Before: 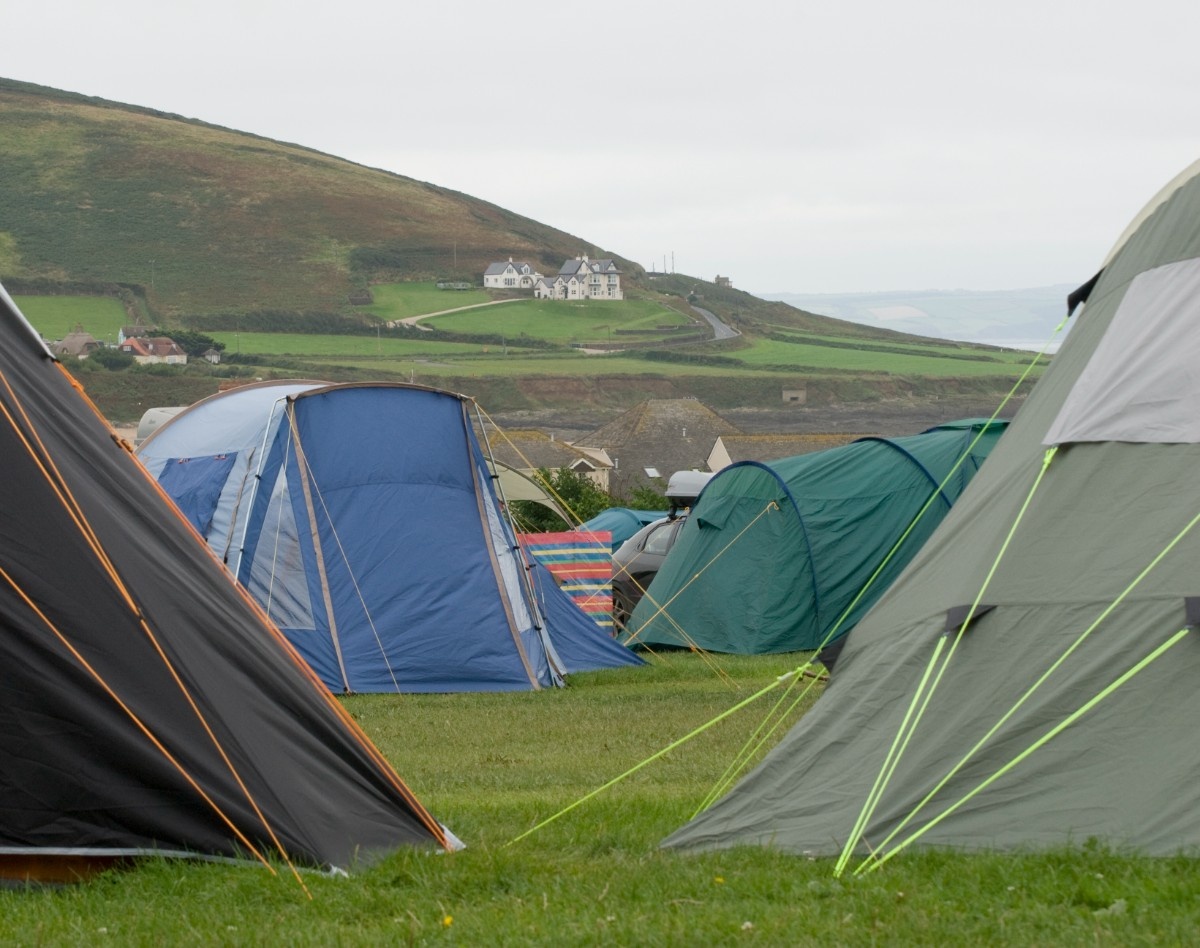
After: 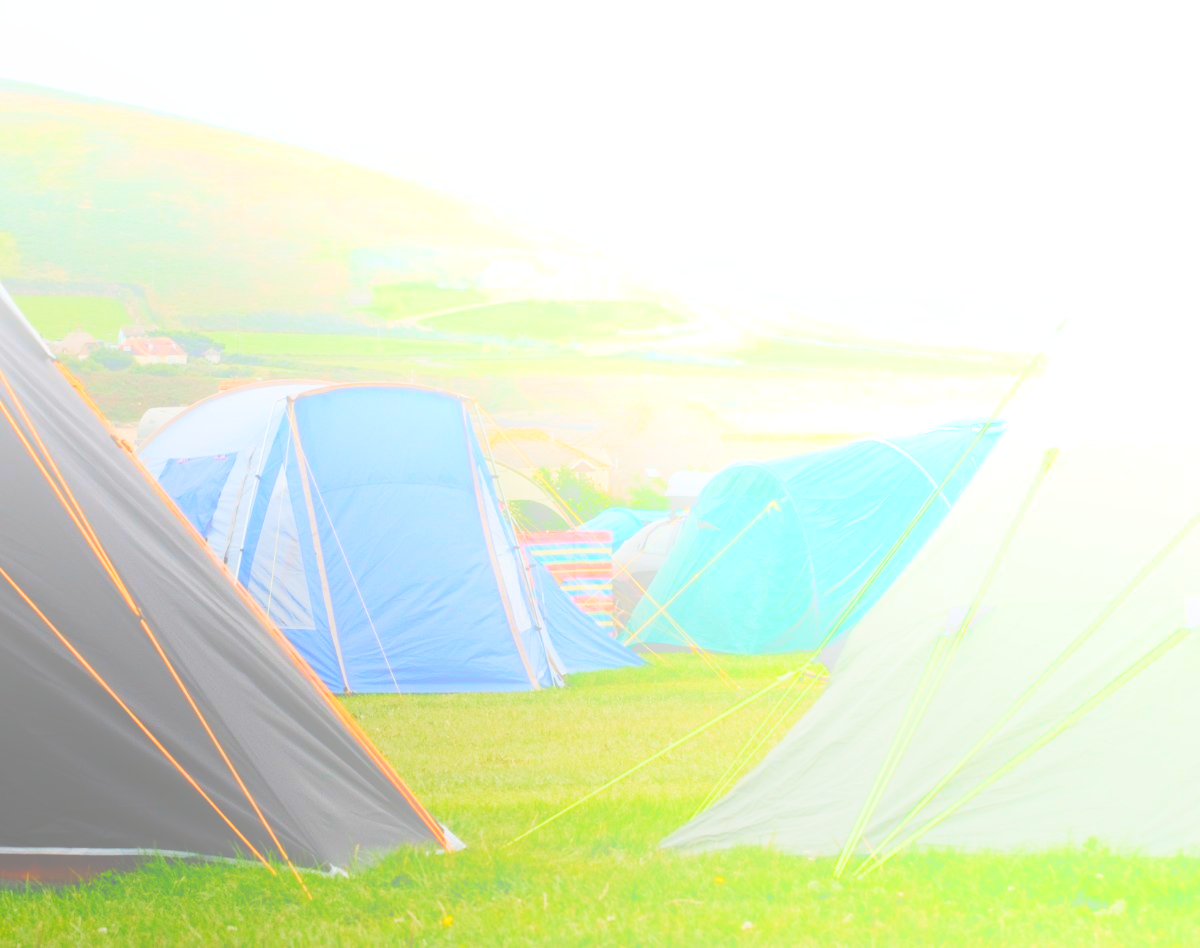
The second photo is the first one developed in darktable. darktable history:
contrast brightness saturation: brightness -0.09
bloom: size 70%, threshold 25%, strength 70%
tone curve: curves: ch0 [(0, 0) (0.003, 0.001) (0.011, 0.006) (0.025, 0.012) (0.044, 0.018) (0.069, 0.025) (0.1, 0.045) (0.136, 0.074) (0.177, 0.124) (0.224, 0.196) (0.277, 0.289) (0.335, 0.396) (0.399, 0.495) (0.468, 0.585) (0.543, 0.663) (0.623, 0.728) (0.709, 0.808) (0.801, 0.87) (0.898, 0.932) (1, 1)], preserve colors none
